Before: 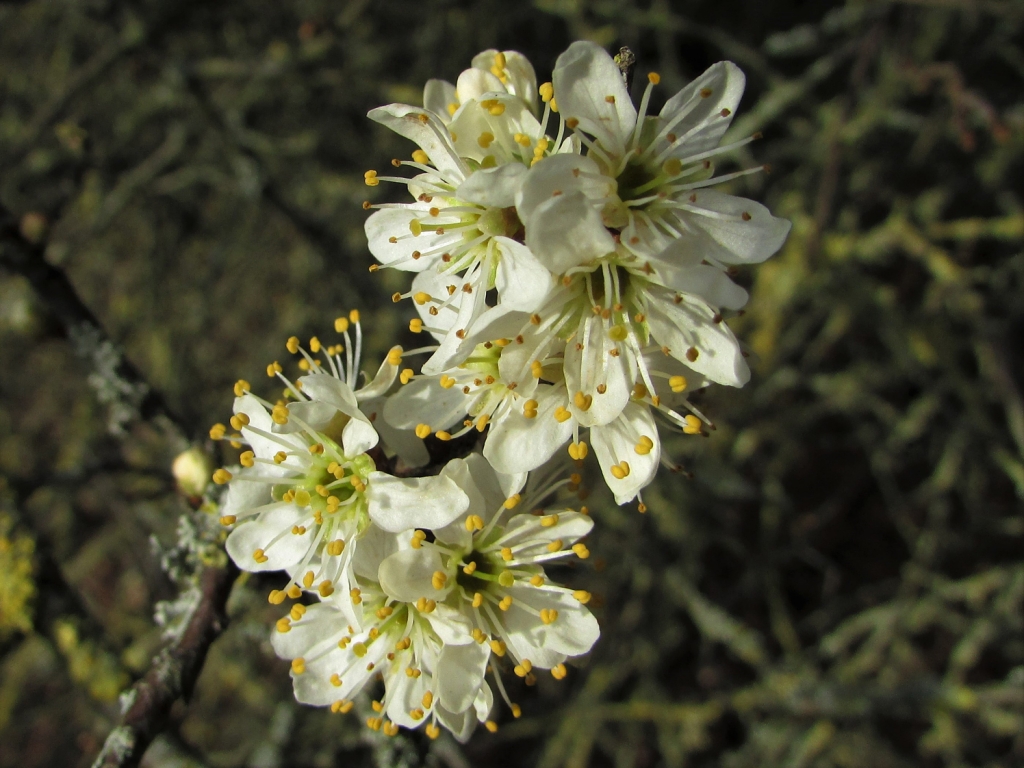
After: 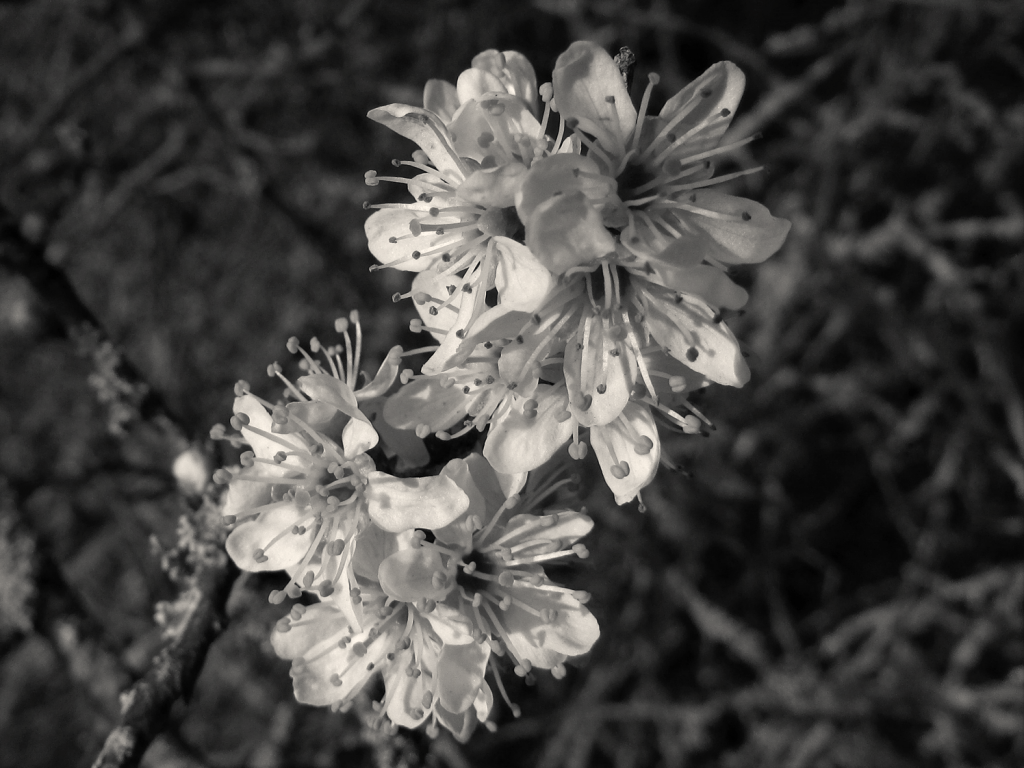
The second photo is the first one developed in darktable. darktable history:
color balance rgb: highlights gain › chroma 2.285%, highlights gain › hue 74.92°, perceptual saturation grading › global saturation 34.623%, perceptual saturation grading › highlights -29.934%, perceptual saturation grading › shadows 34.725%, global vibrance 11.465%, contrast 4.854%
color calibration: output gray [0.18, 0.41, 0.41, 0], illuminant custom, x 0.345, y 0.36, temperature 5033.94 K
